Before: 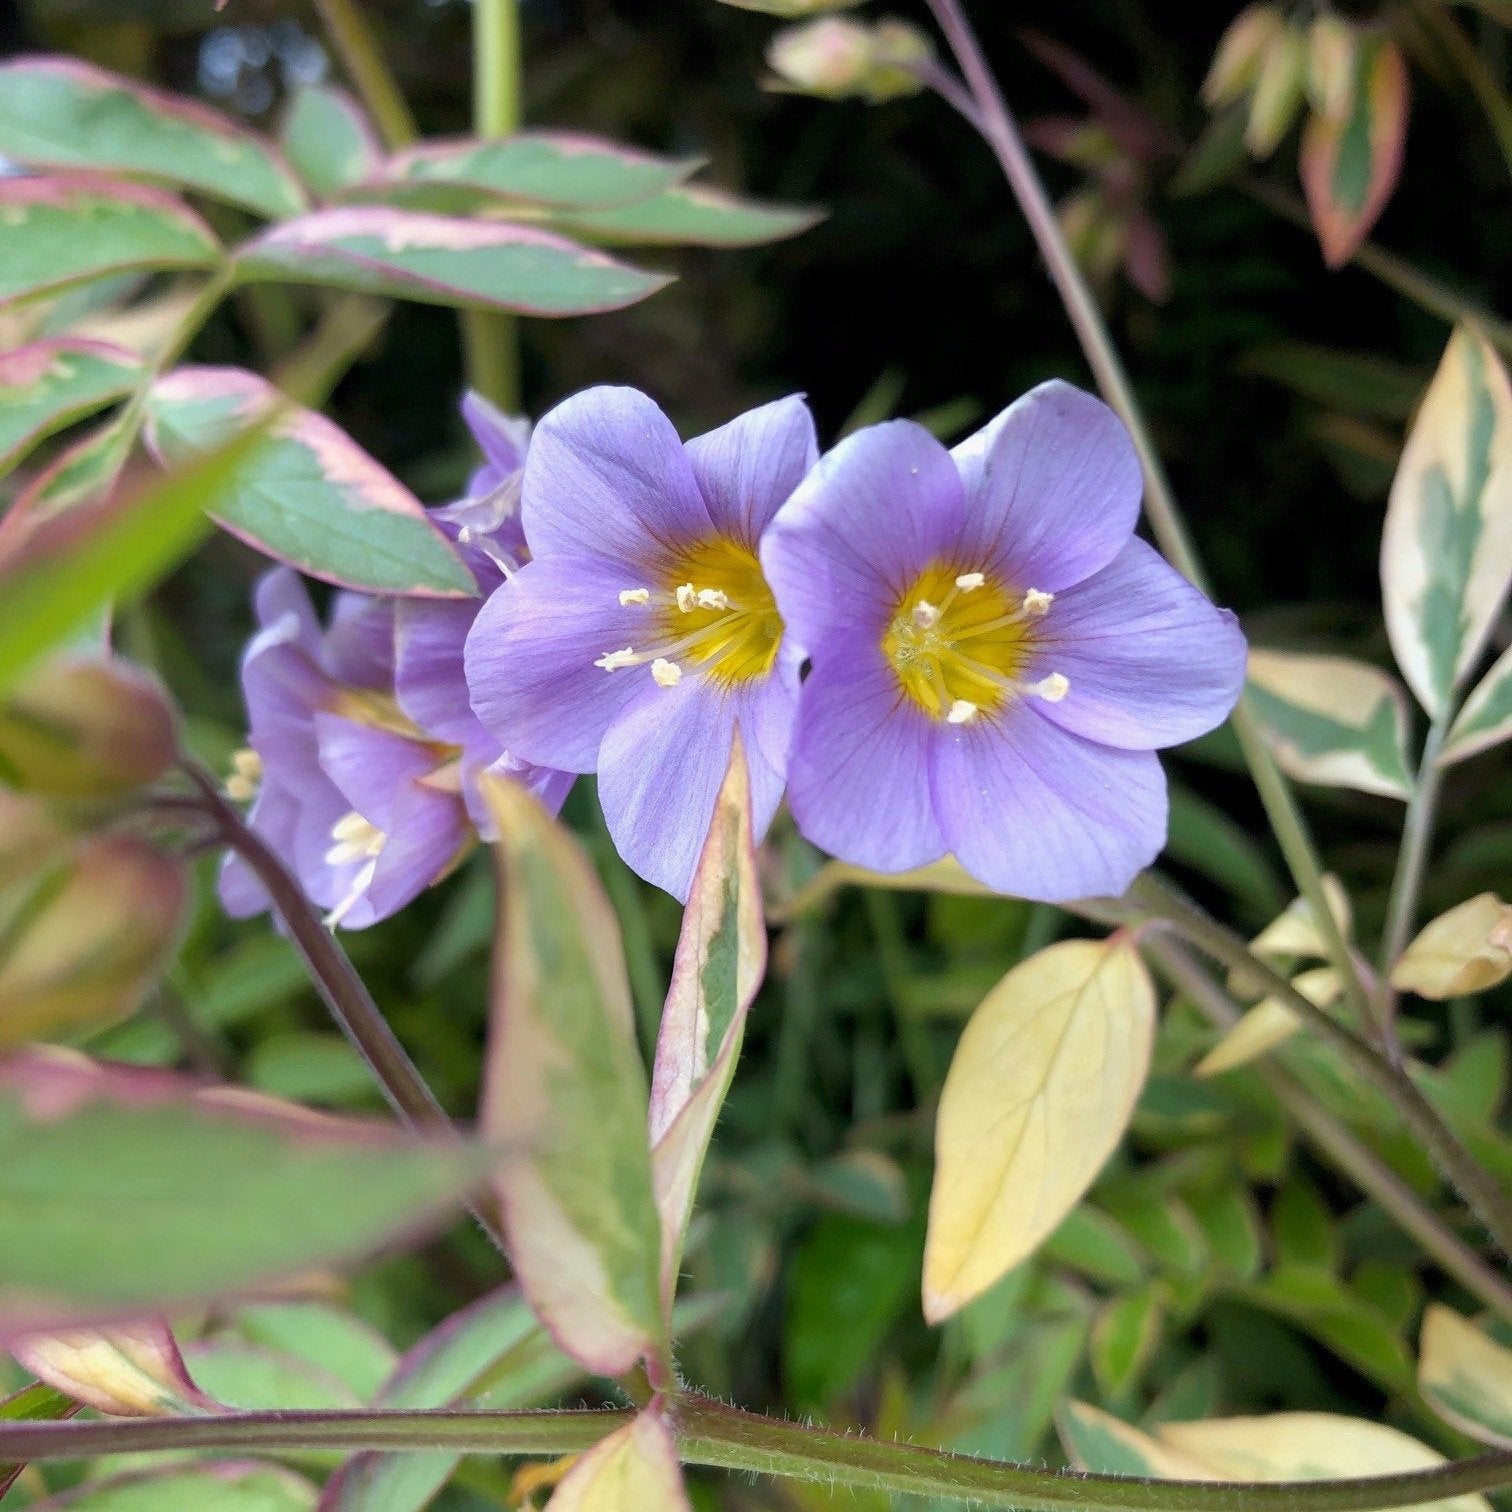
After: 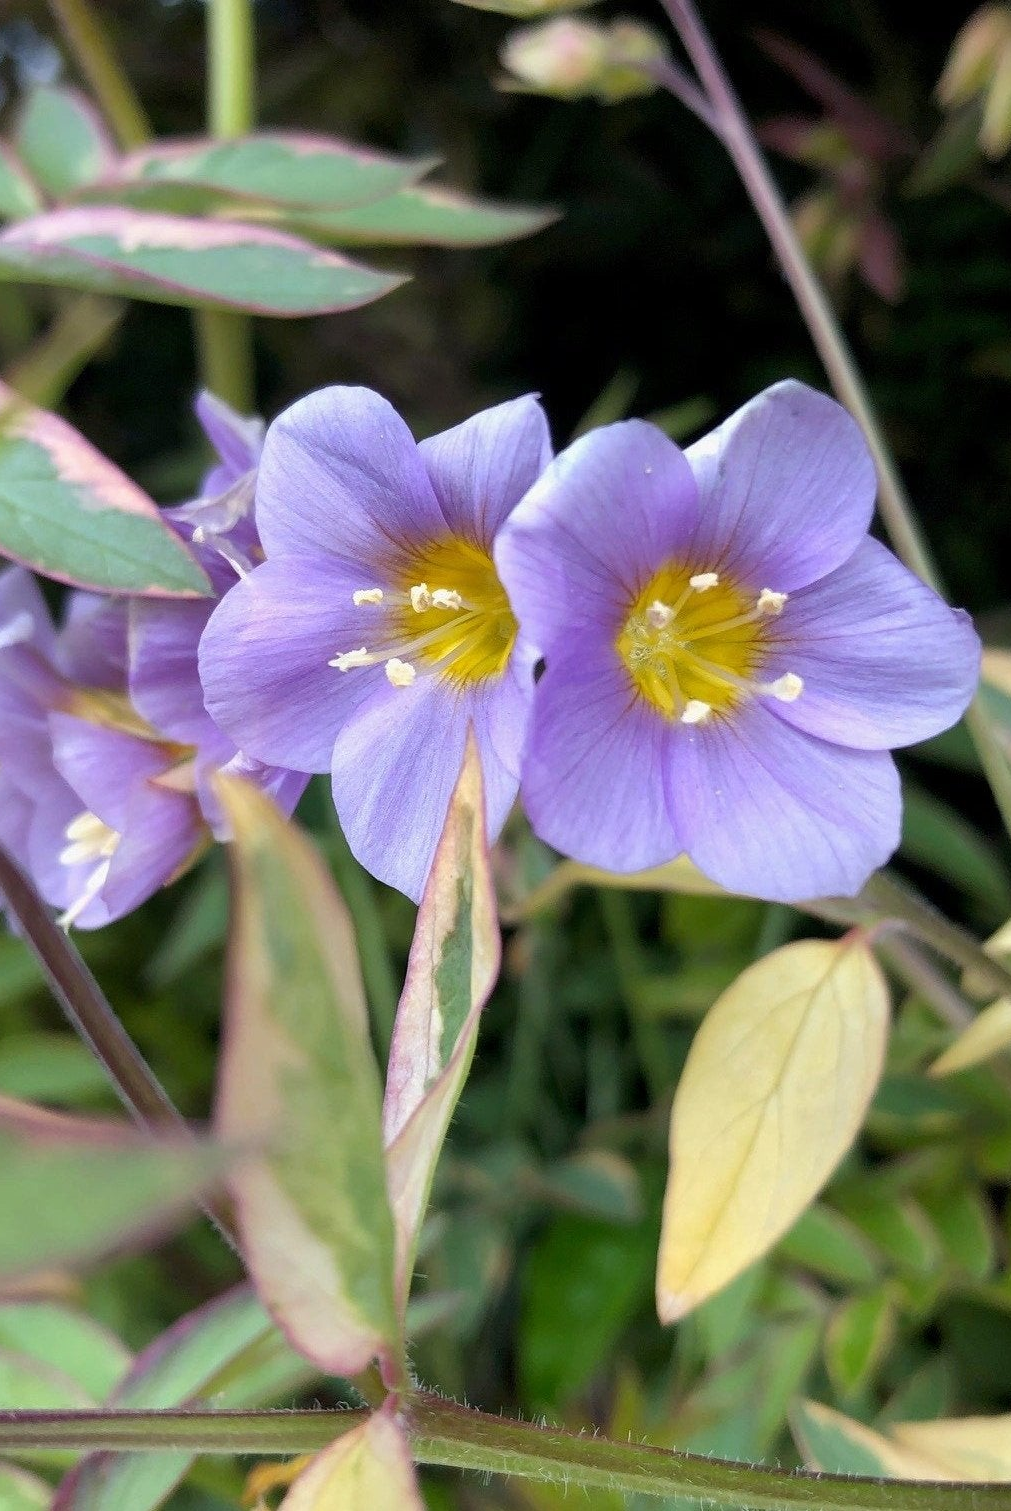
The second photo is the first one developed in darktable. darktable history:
crop and rotate: left 17.642%, right 15.448%
levels: mode automatic, levels [0, 0.43, 0.984]
